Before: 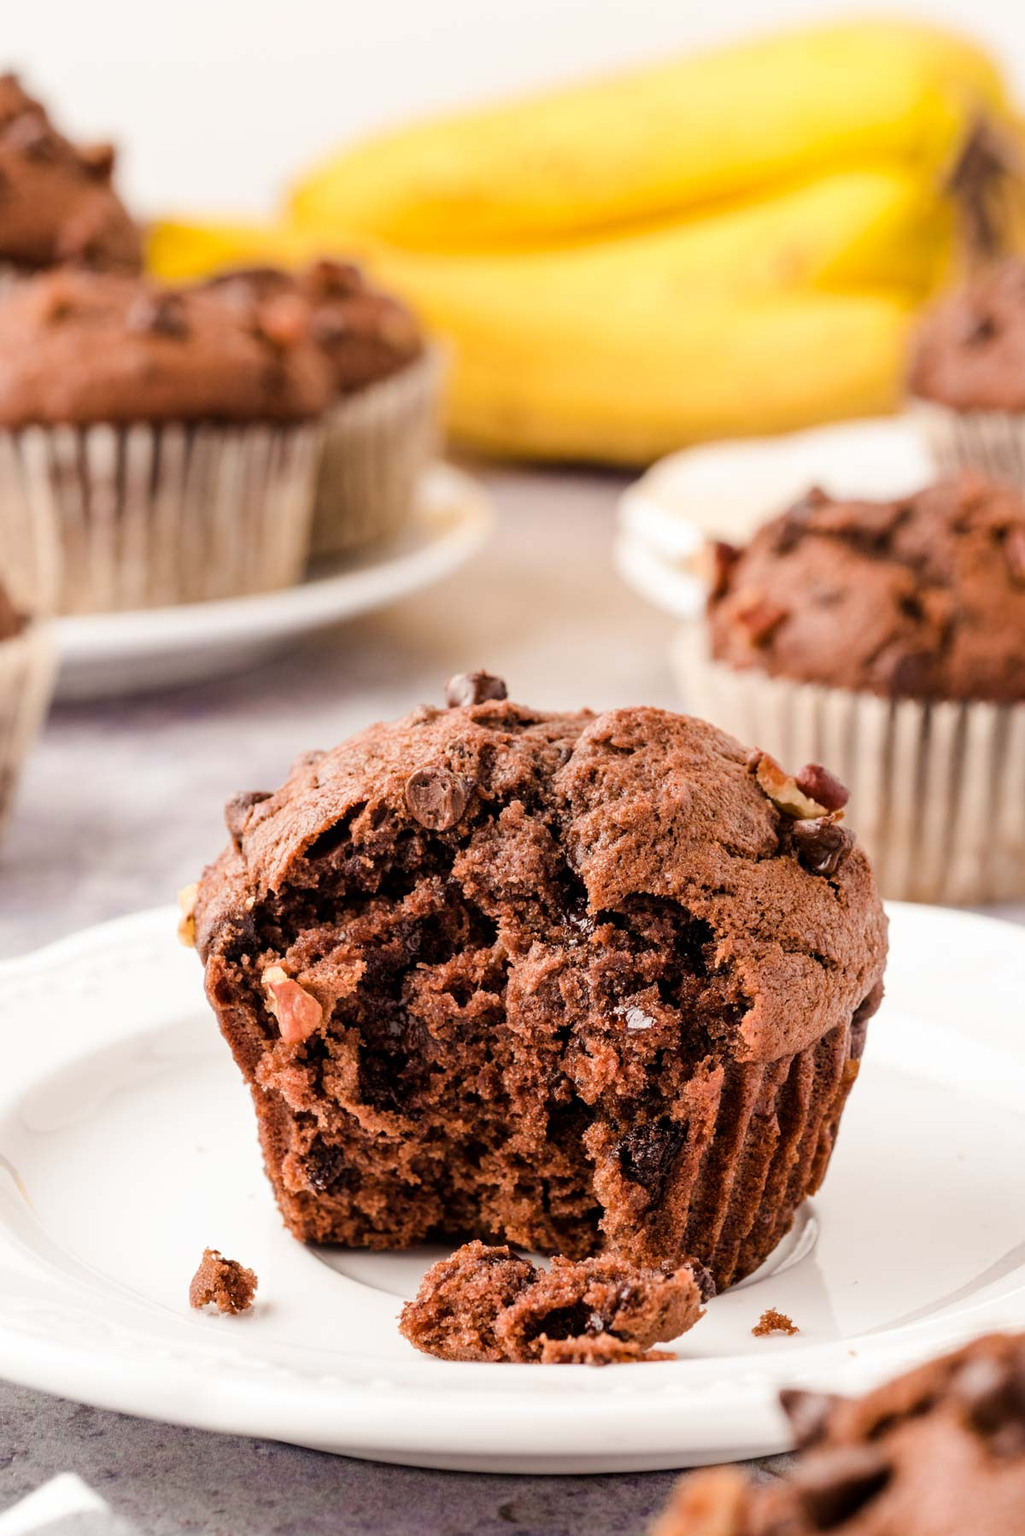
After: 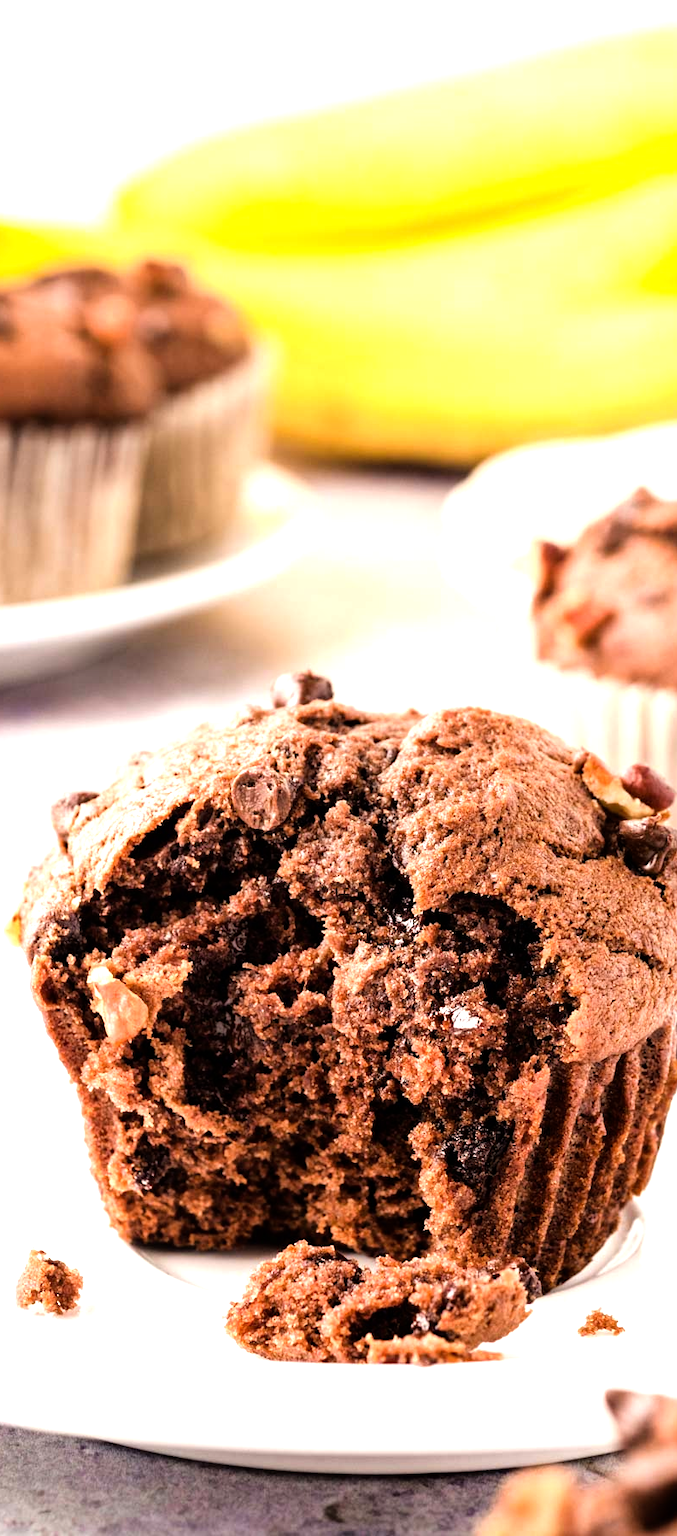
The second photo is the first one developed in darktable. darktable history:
tone equalizer: -8 EV -1.07 EV, -7 EV -1.03 EV, -6 EV -0.904 EV, -5 EV -0.549 EV, -3 EV 0.555 EV, -2 EV 0.841 EV, -1 EV 1 EV, +0 EV 1.07 EV, mask exposure compensation -0.509 EV
crop: left 17.013%, right 16.879%
